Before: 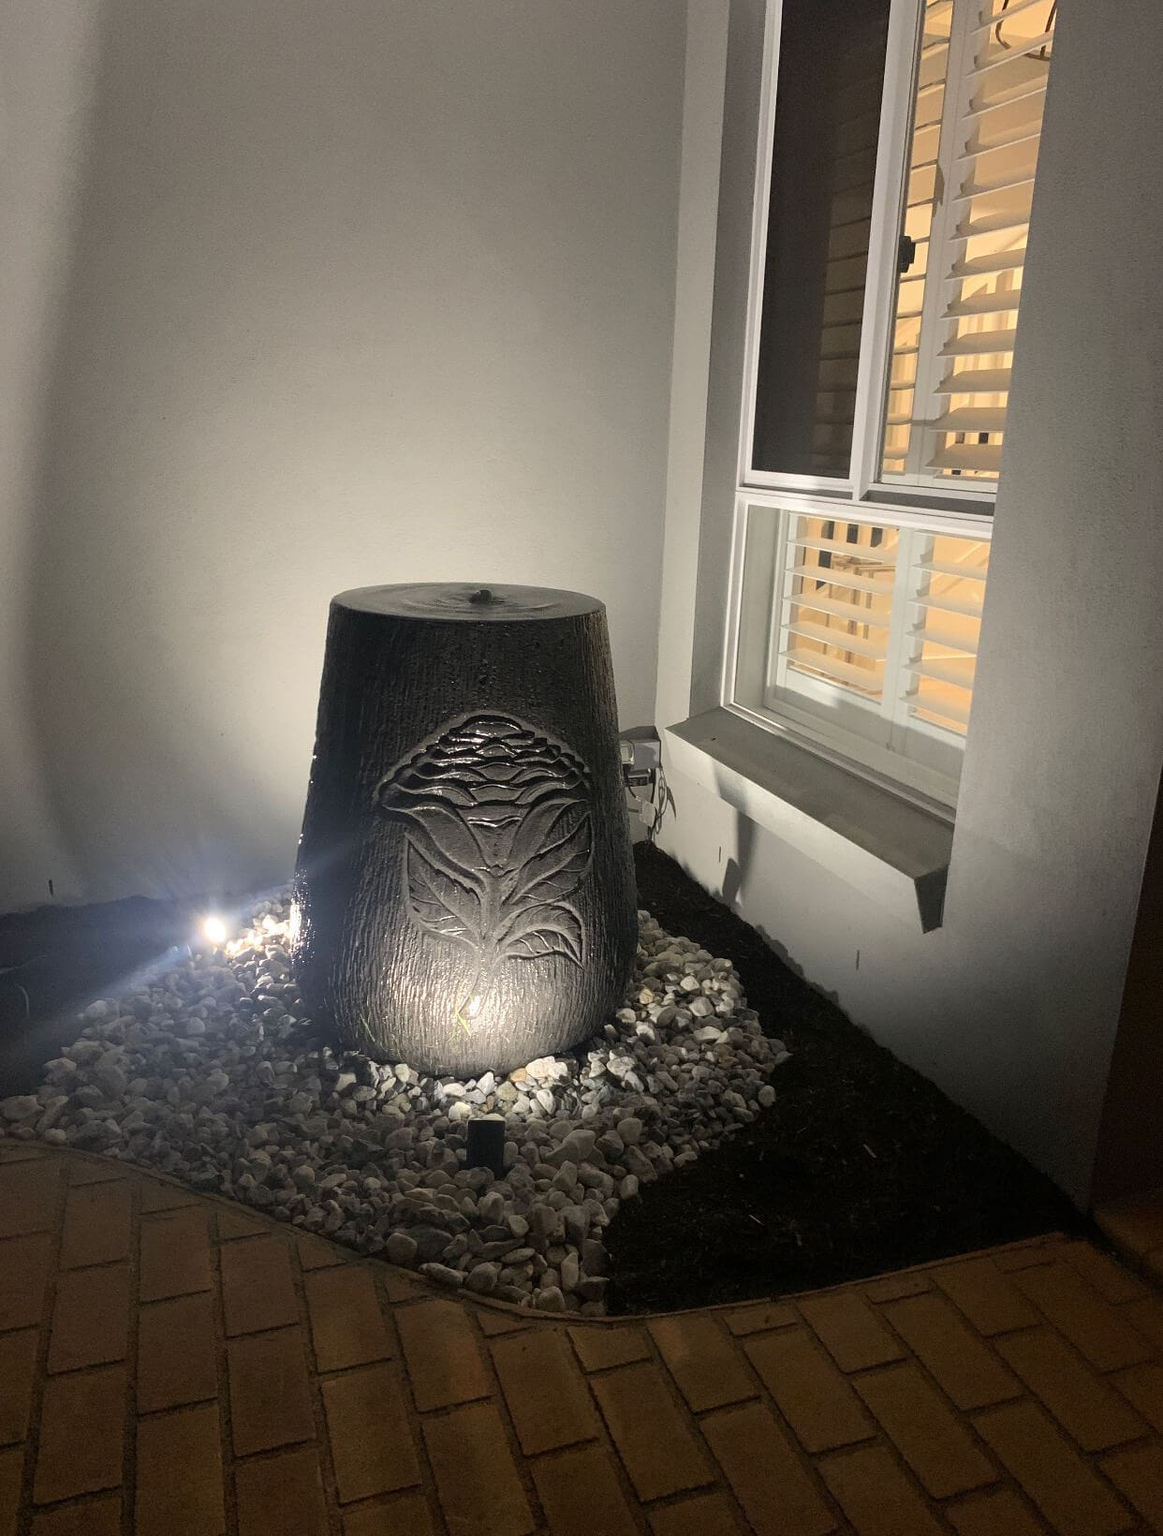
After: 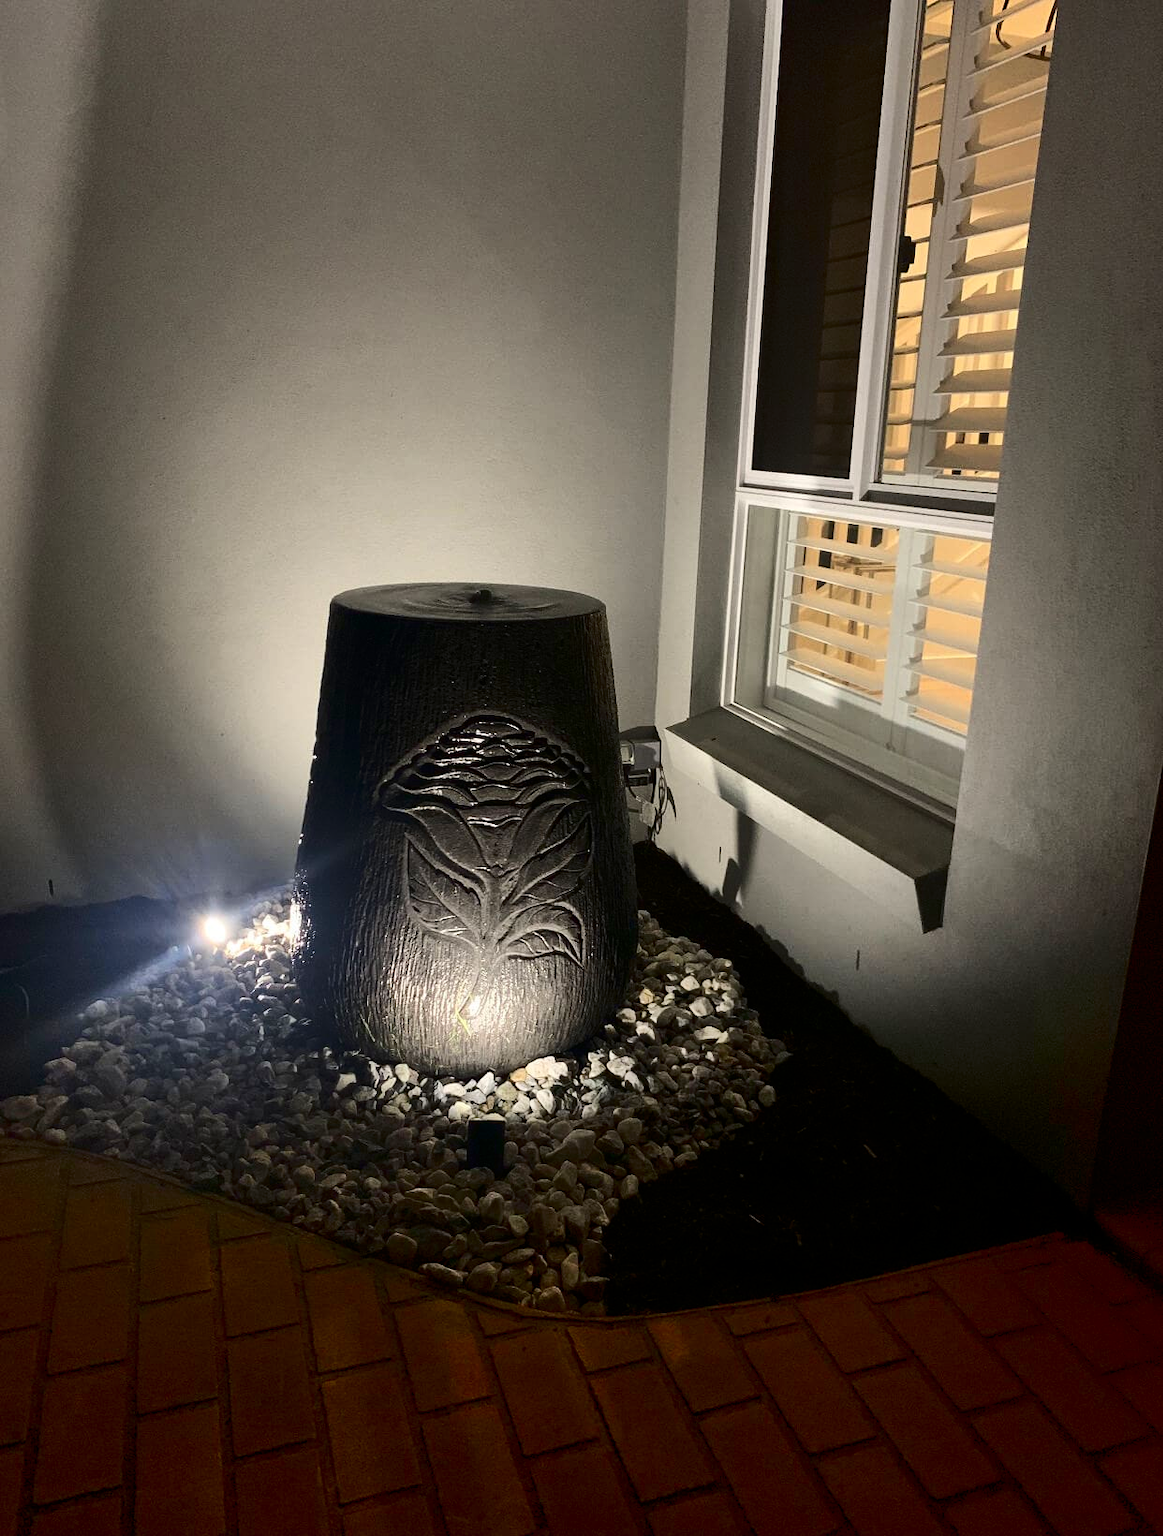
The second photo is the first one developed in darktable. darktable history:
contrast brightness saturation: contrast 0.191, brightness -0.245, saturation 0.107
shadows and highlights: low approximation 0.01, soften with gaussian
